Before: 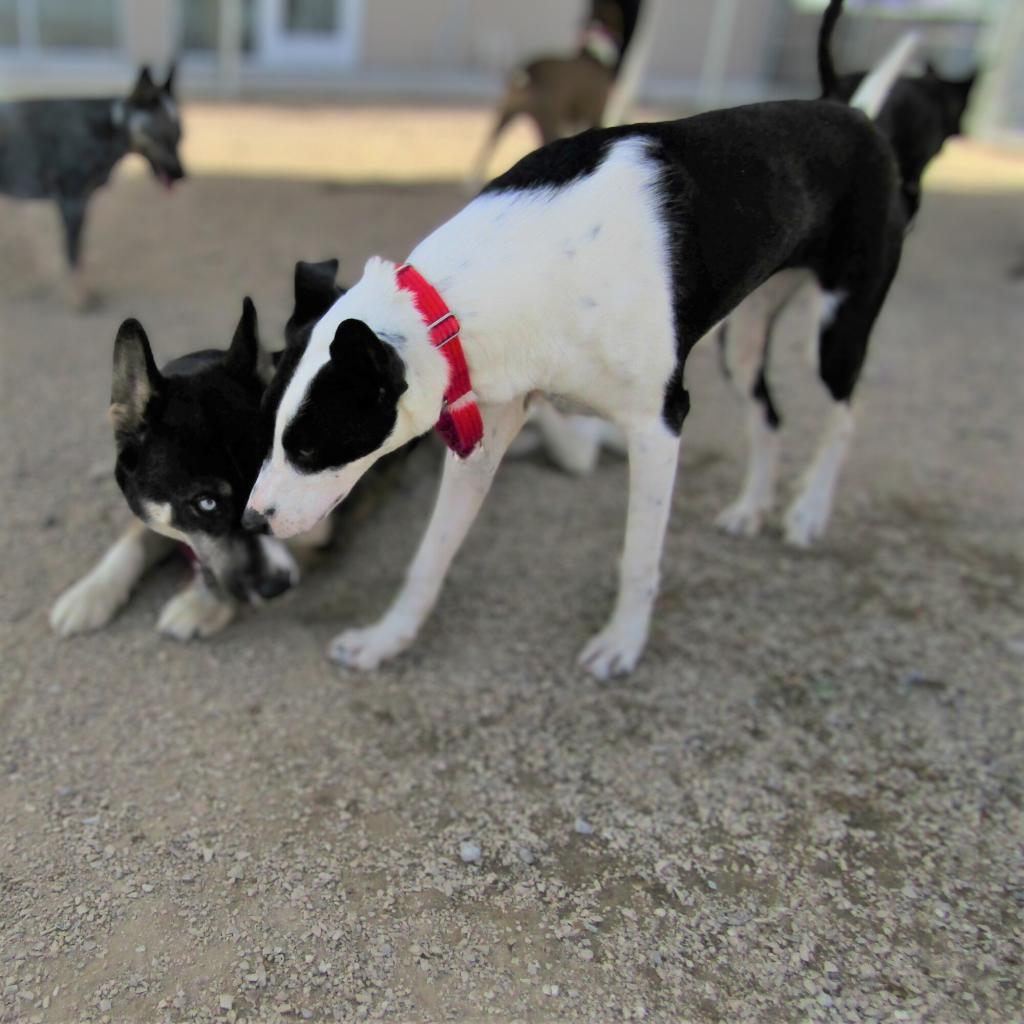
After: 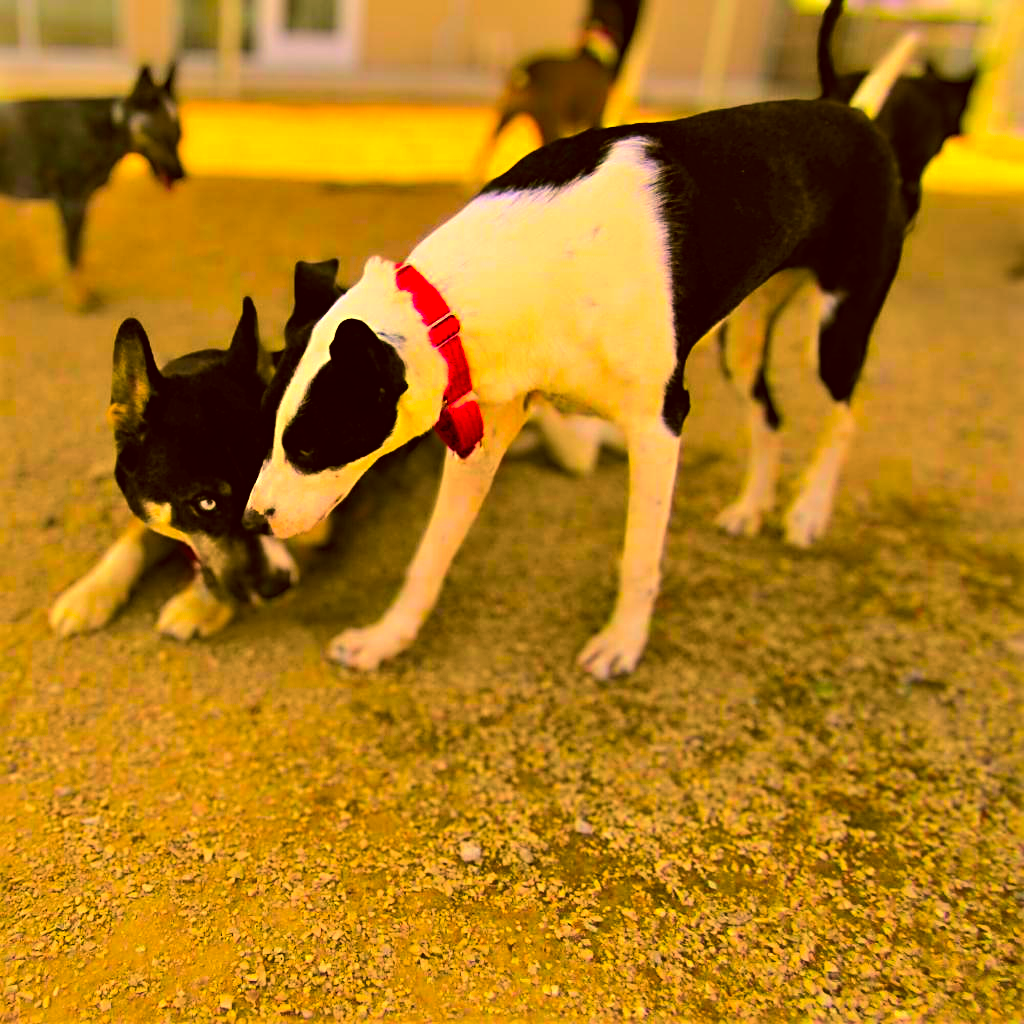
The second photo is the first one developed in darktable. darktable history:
sharpen: radius 3.107
color correction: highlights a* 10.86, highlights b* 30.1, shadows a* 2.87, shadows b* 17.23, saturation 1.72
color balance rgb: highlights gain › chroma 3.041%, highlights gain › hue 60.13°, perceptual saturation grading › global saturation 19.445%, perceptual brilliance grading › highlights 17.434%, perceptual brilliance grading › mid-tones 31.297%, perceptual brilliance grading › shadows -30.548%, global vibrance 20%
contrast brightness saturation: contrast 0.034, brightness 0.057, saturation 0.122
